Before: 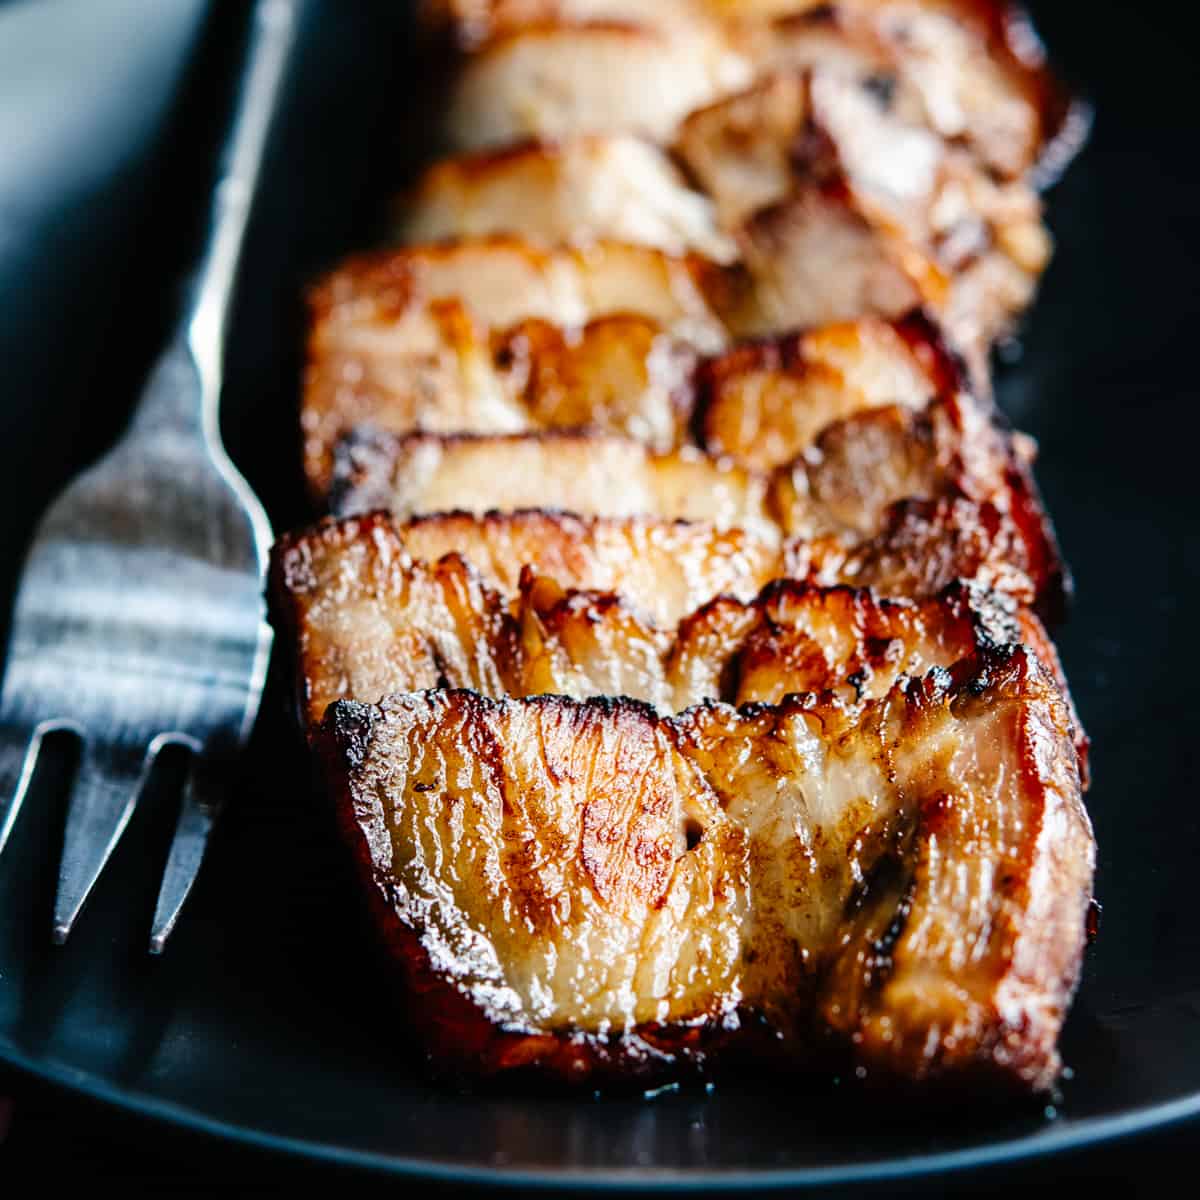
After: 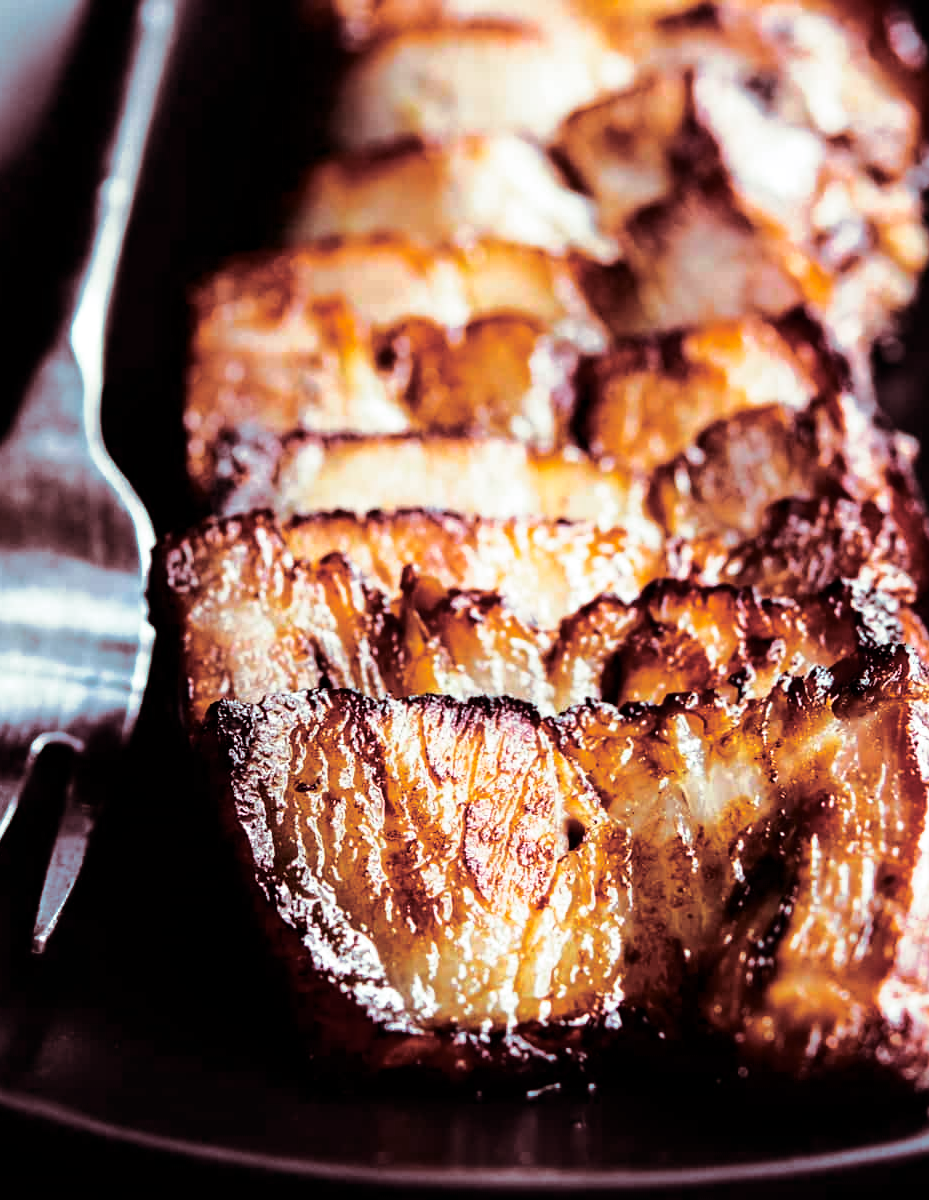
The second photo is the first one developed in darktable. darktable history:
split-toning: compress 20%
color calibration: illuminant as shot in camera, x 0.358, y 0.373, temperature 4628.91 K
tone curve: curves: ch0 [(0.003, 0) (0.066, 0.023) (0.154, 0.082) (0.281, 0.221) (0.405, 0.389) (0.517, 0.553) (0.716, 0.743) (0.822, 0.882) (1, 1)]; ch1 [(0, 0) (0.164, 0.115) (0.337, 0.332) (0.39, 0.398) (0.464, 0.461) (0.501, 0.5) (0.521, 0.526) (0.571, 0.606) (0.656, 0.677) (0.723, 0.731) (0.811, 0.796) (1, 1)]; ch2 [(0, 0) (0.337, 0.382) (0.464, 0.476) (0.501, 0.502) (0.527, 0.54) (0.556, 0.567) (0.575, 0.606) (0.659, 0.736) (1, 1)], color space Lab, independent channels, preserve colors none
crop: left 9.88%, right 12.664%
